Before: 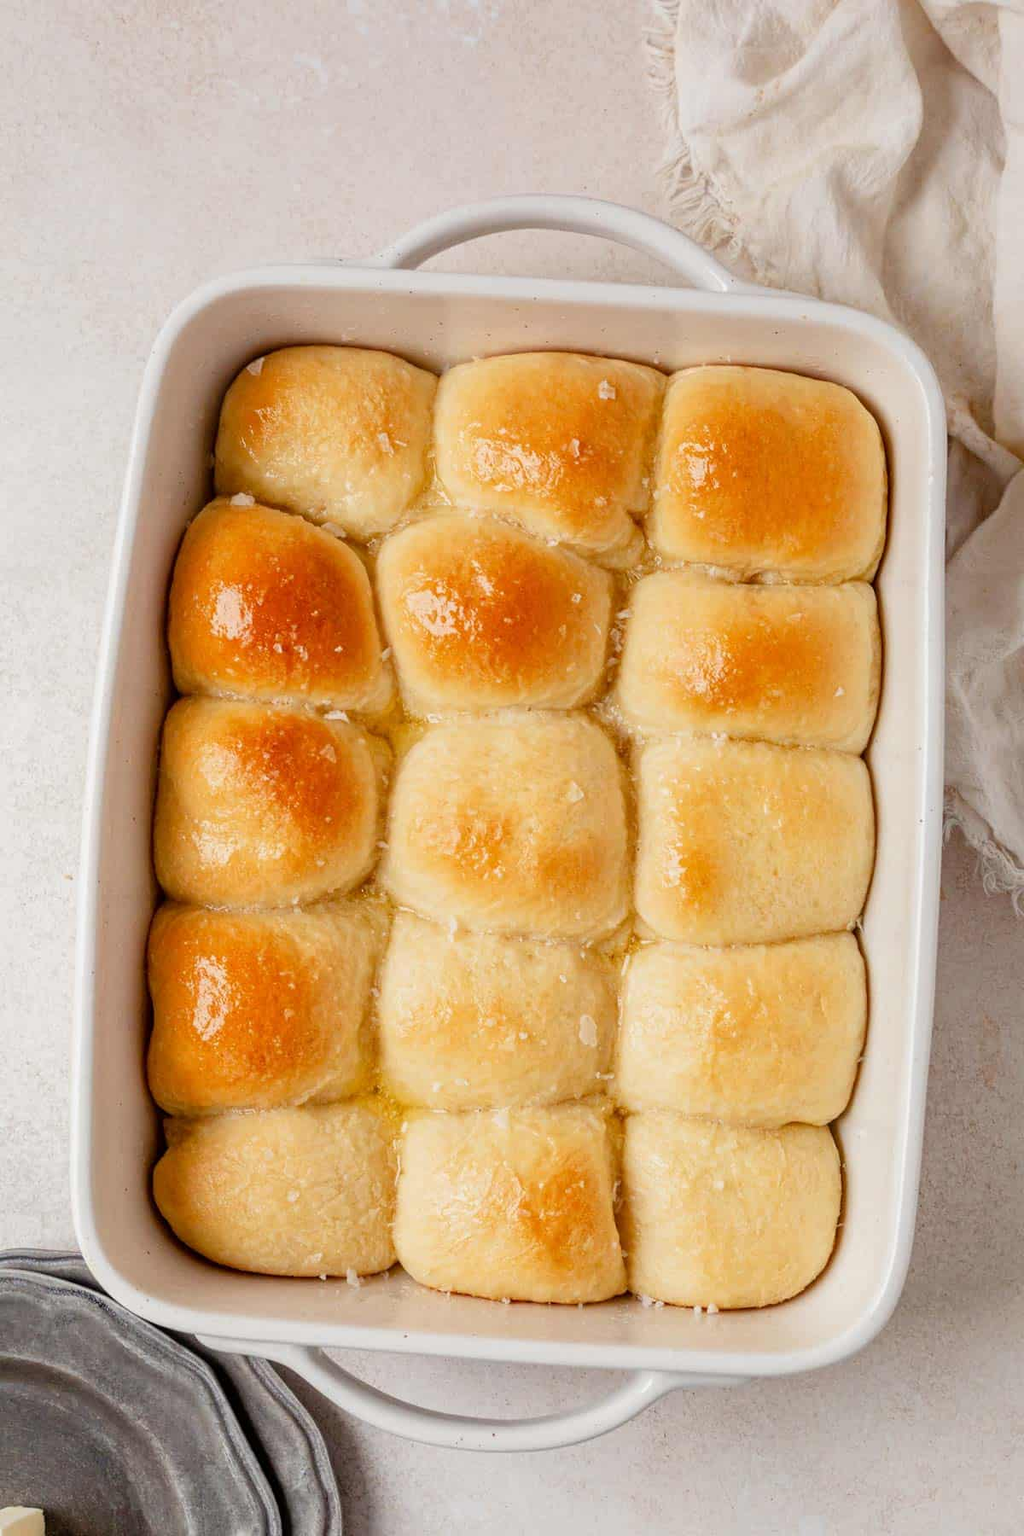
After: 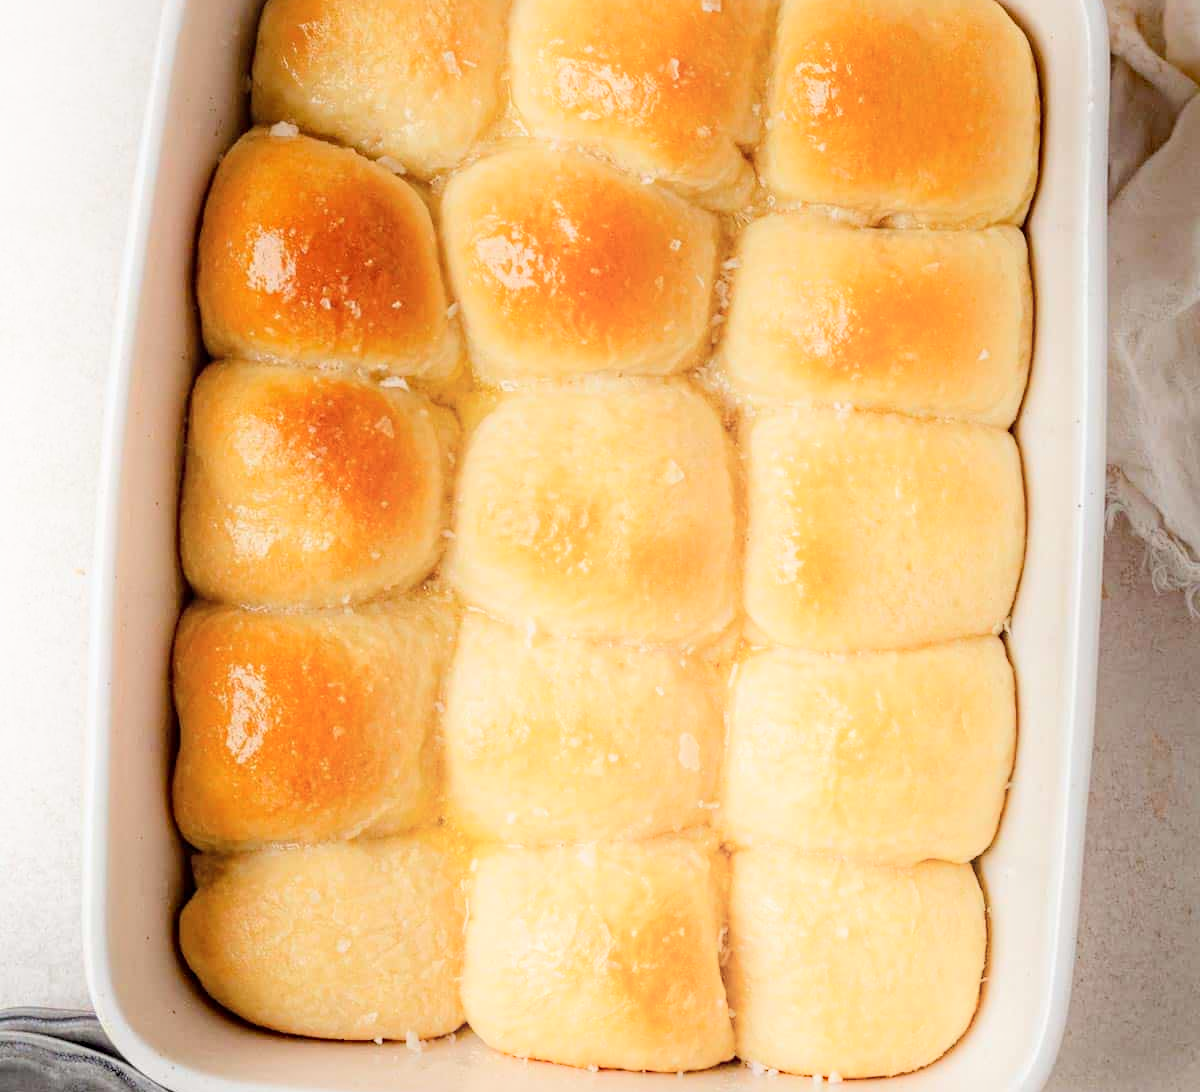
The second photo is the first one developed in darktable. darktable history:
shadows and highlights: shadows -54.3, highlights 86.09, soften with gaussian
crop and rotate: top 25.357%, bottom 13.942%
haze removal: compatibility mode true, adaptive false
